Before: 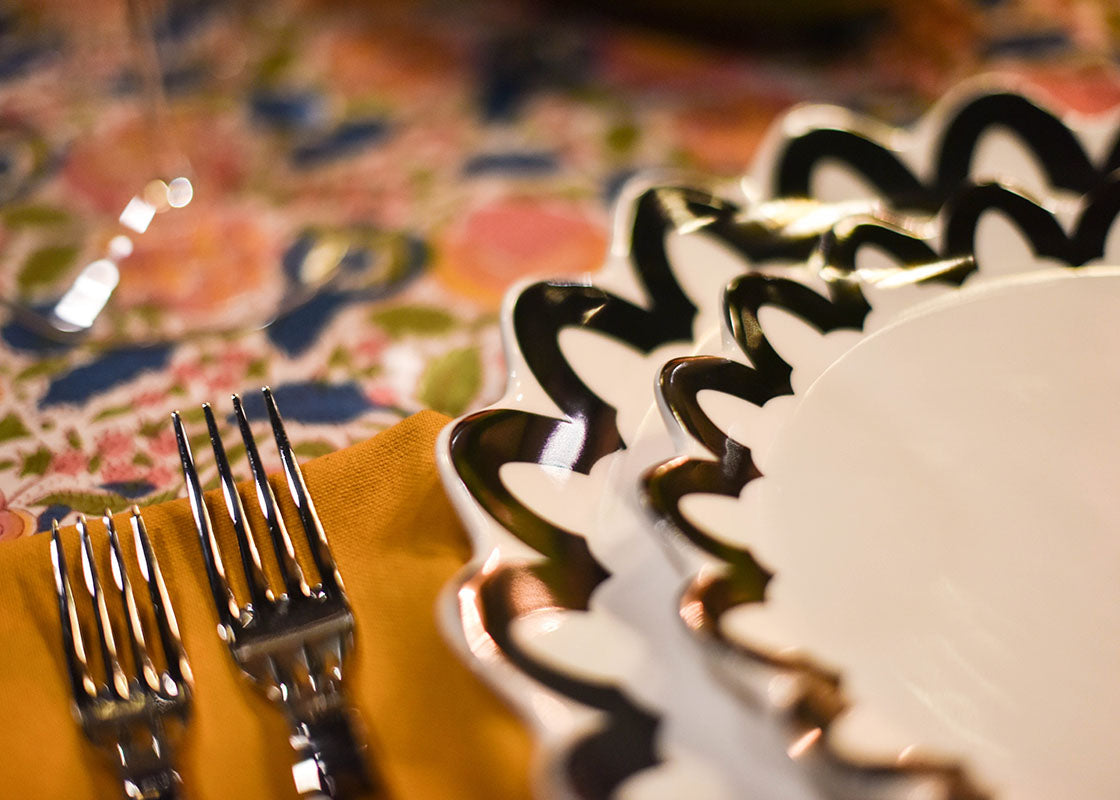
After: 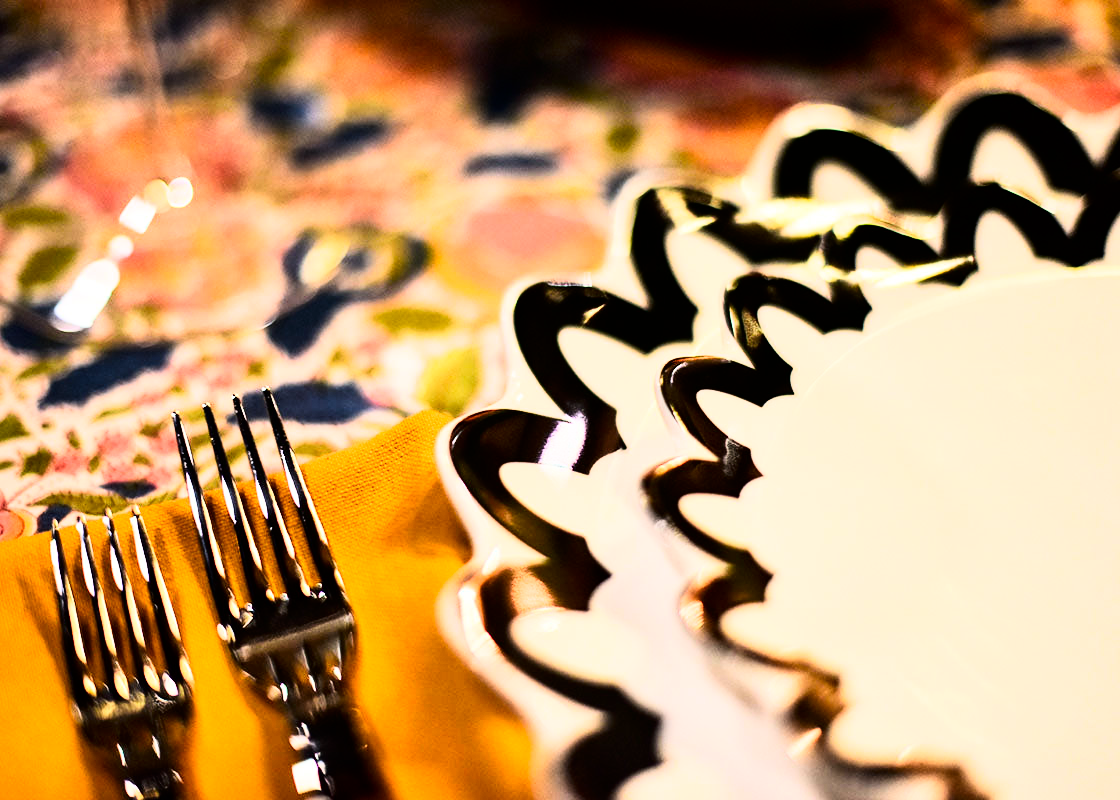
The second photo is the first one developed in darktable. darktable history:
contrast brightness saturation: contrast 0.07, brightness -0.14, saturation 0.11
rgb curve: curves: ch0 [(0, 0) (0.21, 0.15) (0.24, 0.21) (0.5, 0.75) (0.75, 0.96) (0.89, 0.99) (1, 1)]; ch1 [(0, 0.02) (0.21, 0.13) (0.25, 0.2) (0.5, 0.67) (0.75, 0.9) (0.89, 0.97) (1, 1)]; ch2 [(0, 0.02) (0.21, 0.13) (0.25, 0.2) (0.5, 0.67) (0.75, 0.9) (0.89, 0.97) (1, 1)], compensate middle gray true
